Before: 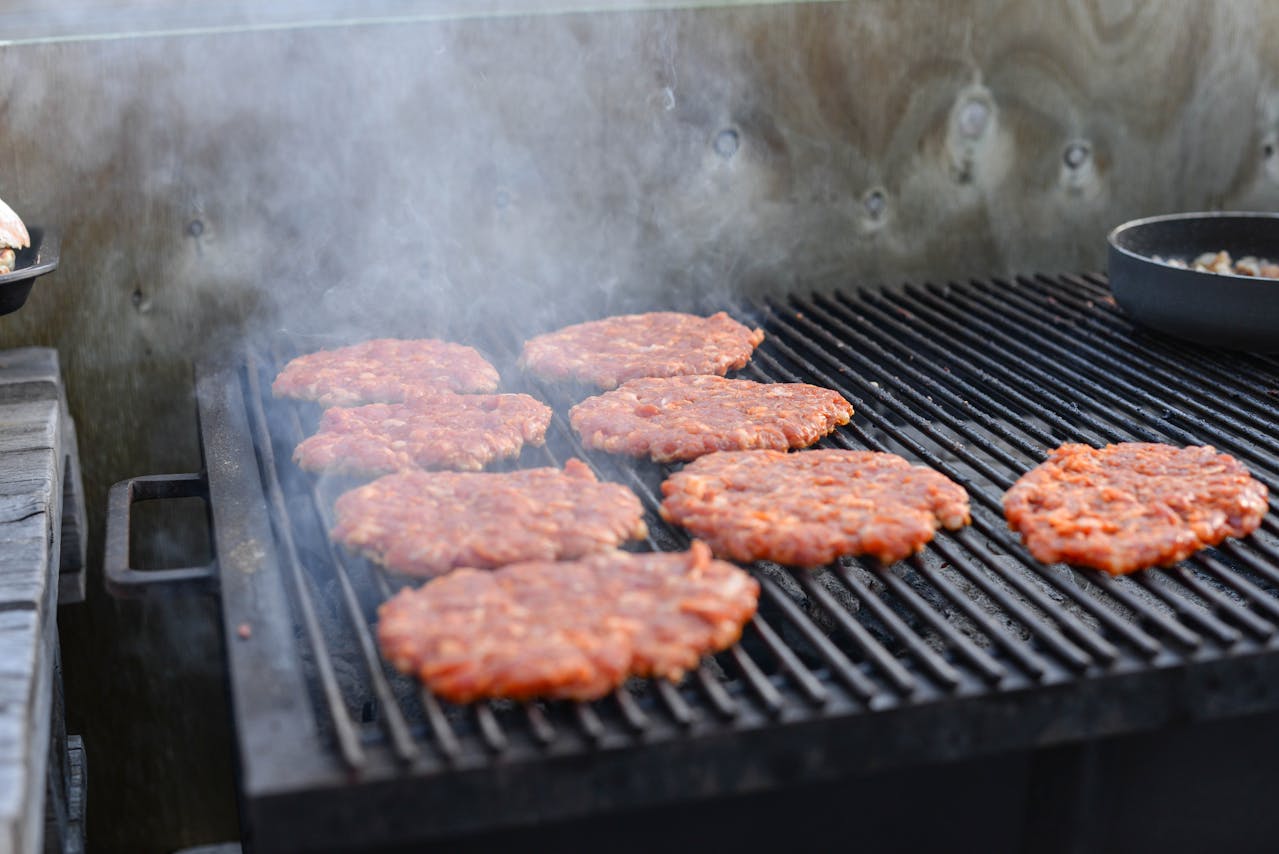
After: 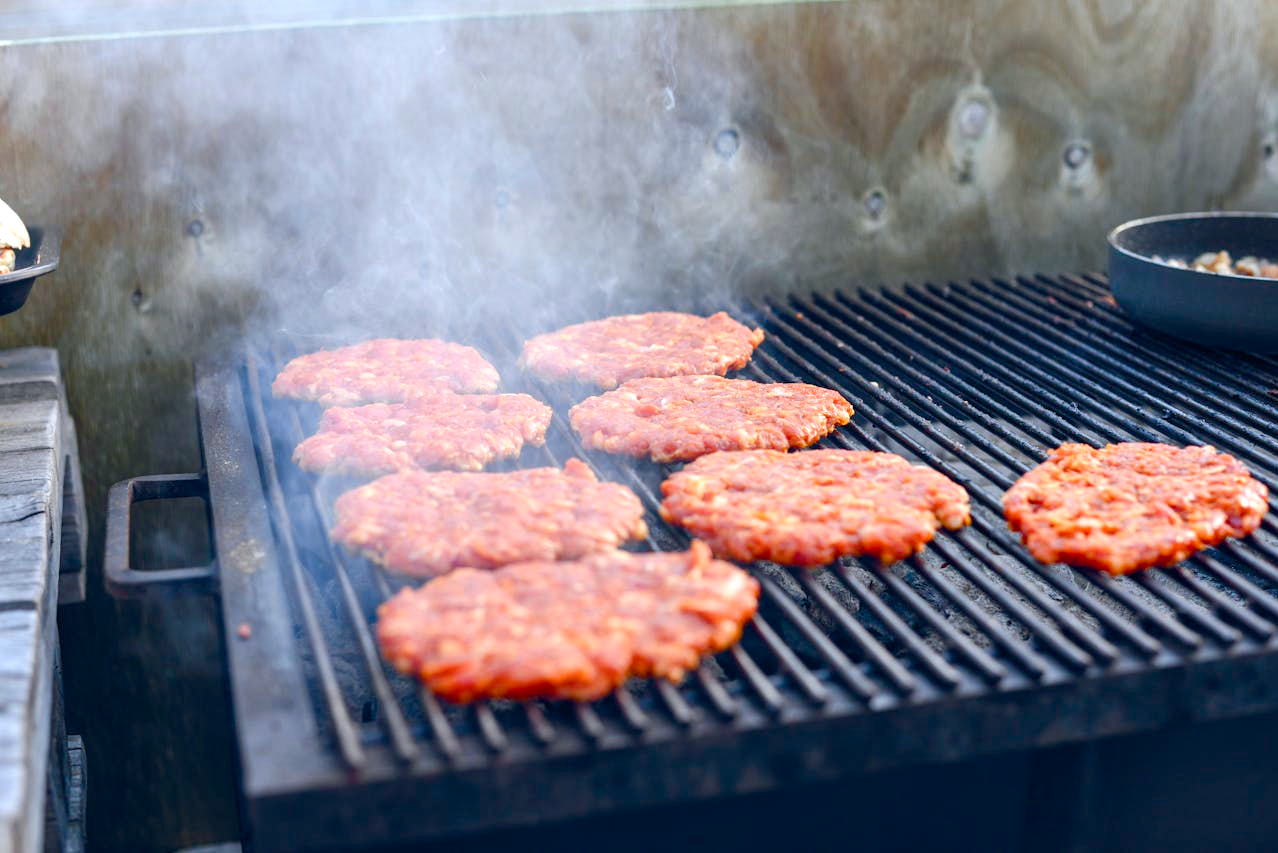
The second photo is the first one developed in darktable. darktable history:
exposure: black level correction 0, exposure 0.498 EV, compensate highlight preservation false
color balance rgb: shadows lift › chroma 0.899%, shadows lift › hue 115.43°, global offset › chroma 0.15%, global offset › hue 253.06°, perceptual saturation grading › global saturation 20%, perceptual saturation grading › highlights -24.849%, perceptual saturation grading › shadows 49.766%, global vibrance 29.169%
